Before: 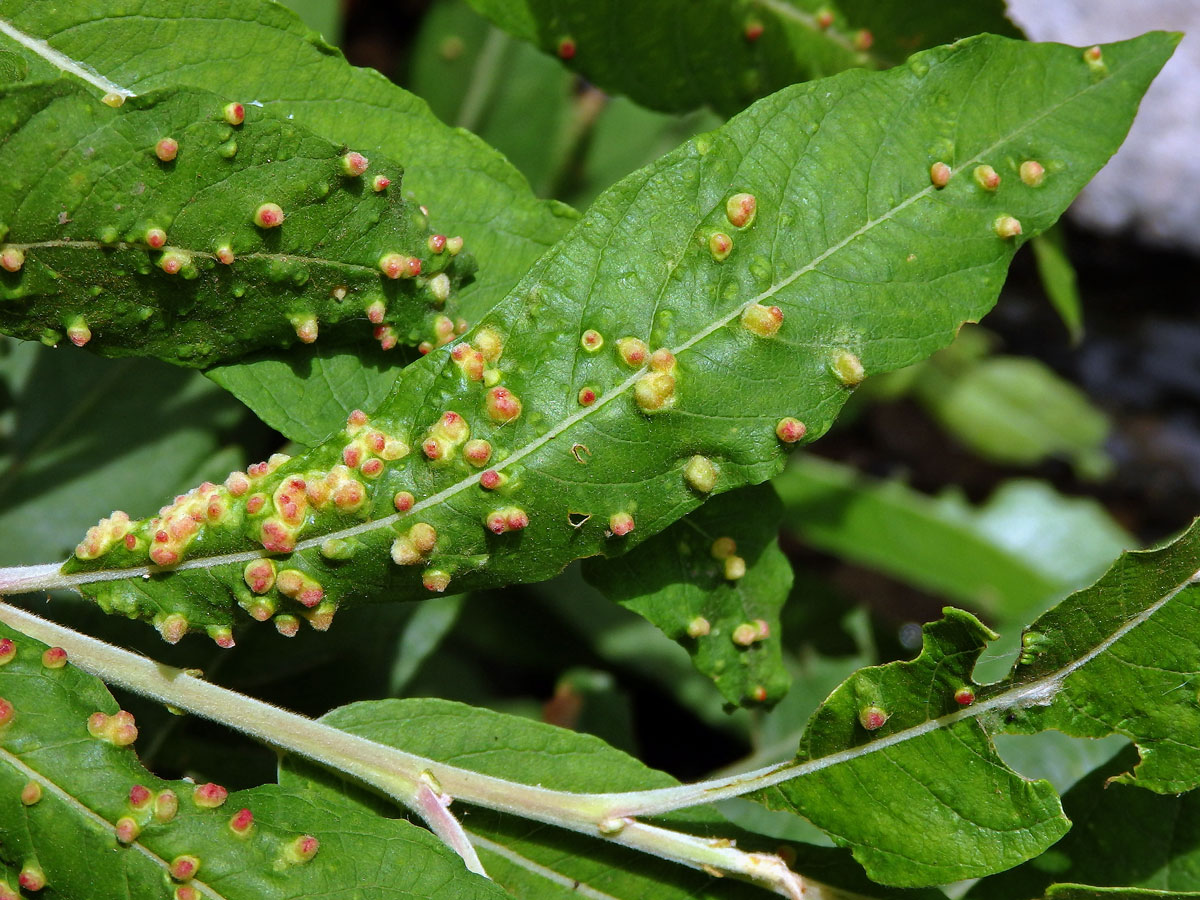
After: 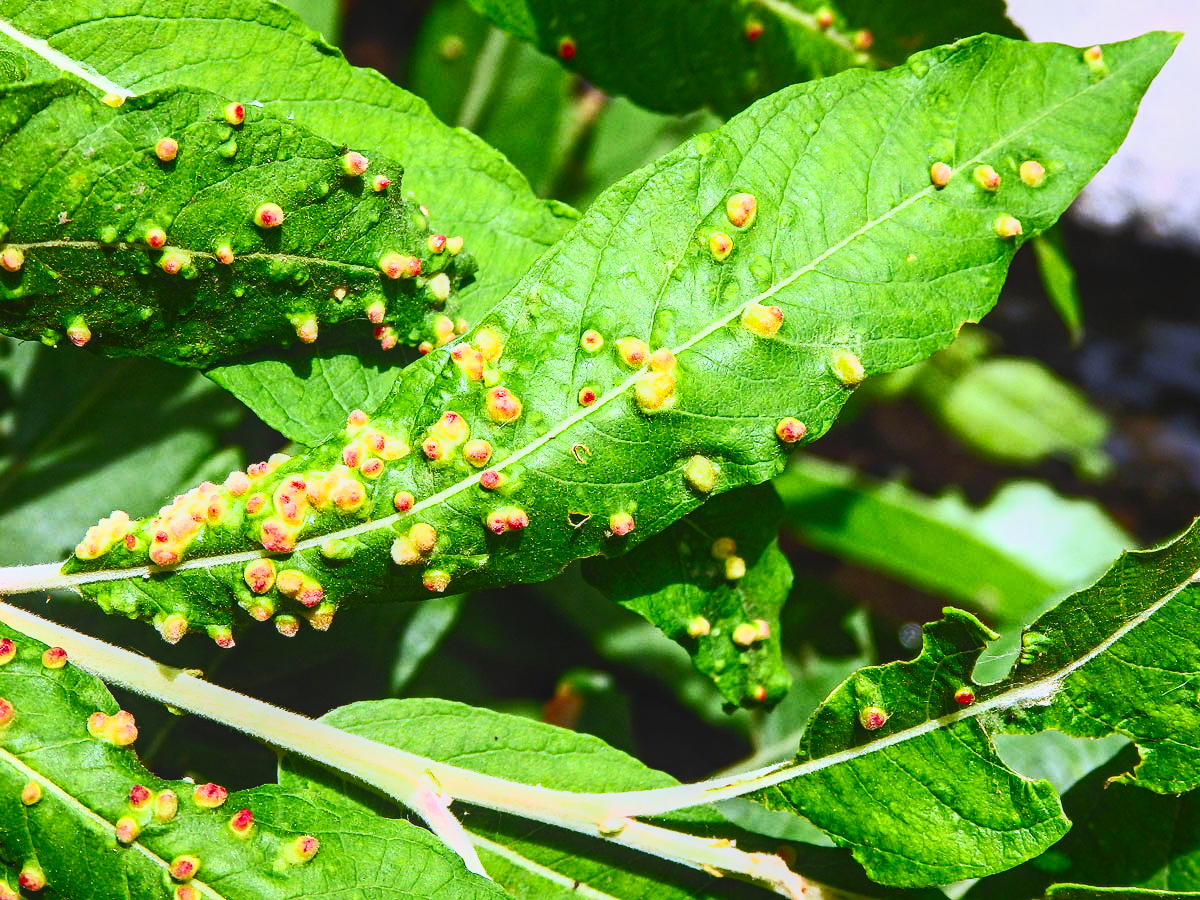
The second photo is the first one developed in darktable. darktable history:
contrast equalizer: y [[0.439, 0.44, 0.442, 0.457, 0.493, 0.498], [0.5 ×6], [0.5 ×6], [0 ×6], [0 ×6]]
contrast brightness saturation: contrast 0.845, brightness 0.593, saturation 0.595
local contrast: on, module defaults
filmic rgb: black relative exposure -13.09 EV, white relative exposure 4.05 EV, target white luminance 85.057%, hardness 6.28, latitude 41.41%, contrast 0.866, shadows ↔ highlights balance 9.24%
